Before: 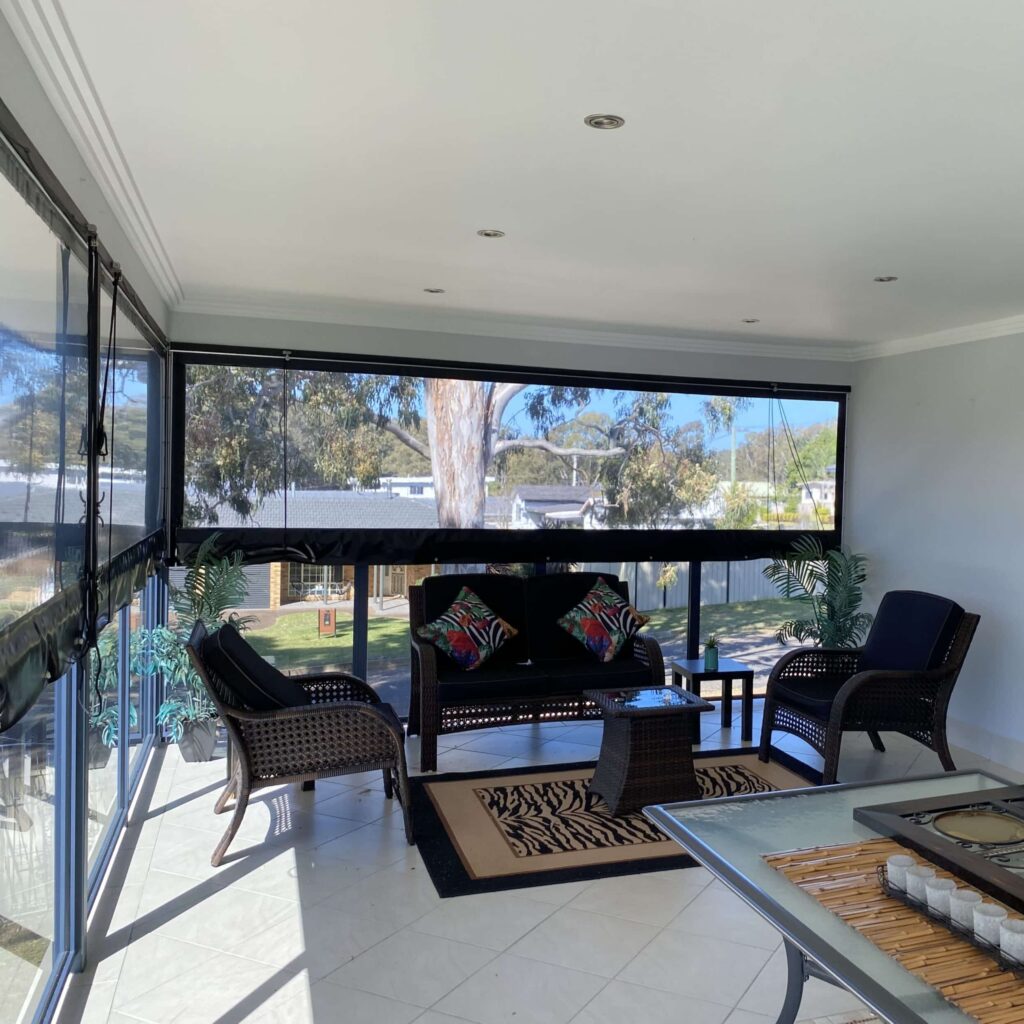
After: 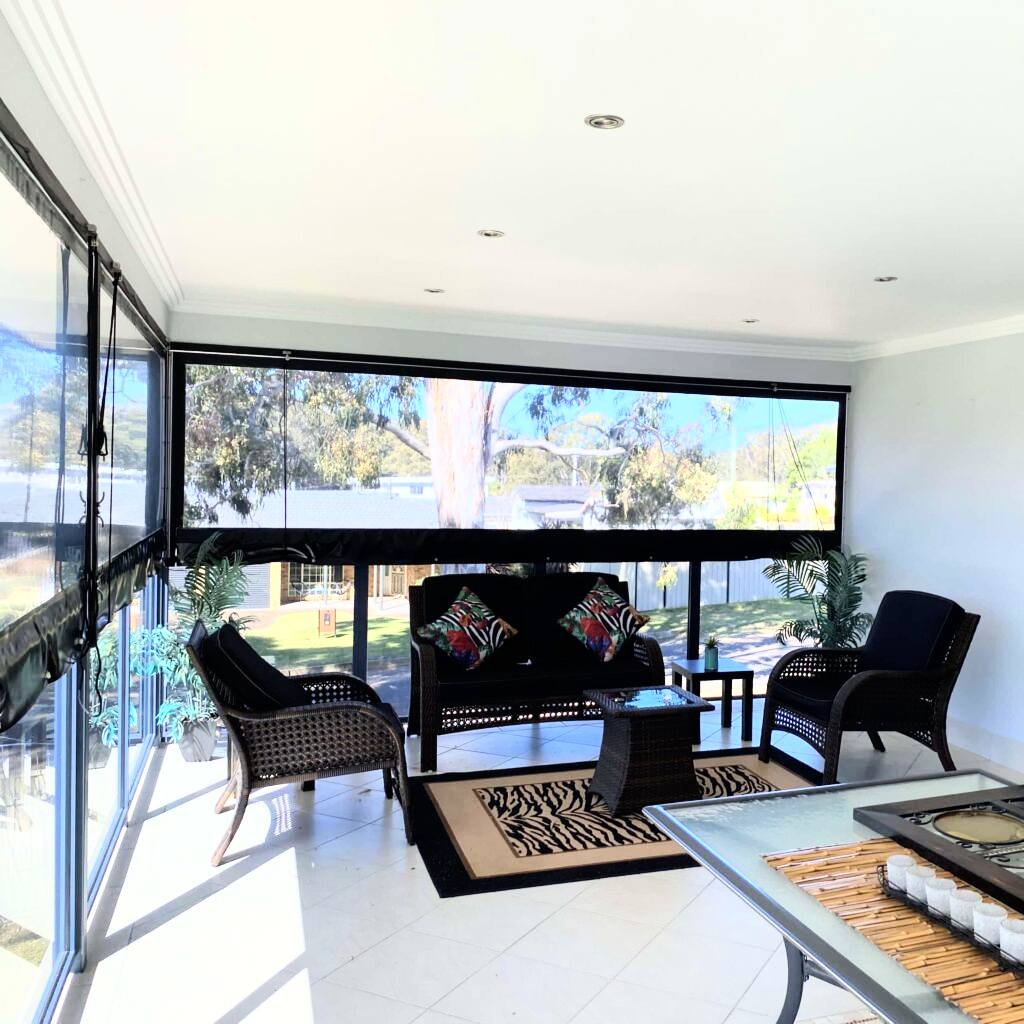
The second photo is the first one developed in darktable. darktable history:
base curve: curves: ch0 [(0, 0) (0.007, 0.004) (0.027, 0.03) (0.046, 0.07) (0.207, 0.54) (0.442, 0.872) (0.673, 0.972) (1, 1)], preserve colors average RGB
